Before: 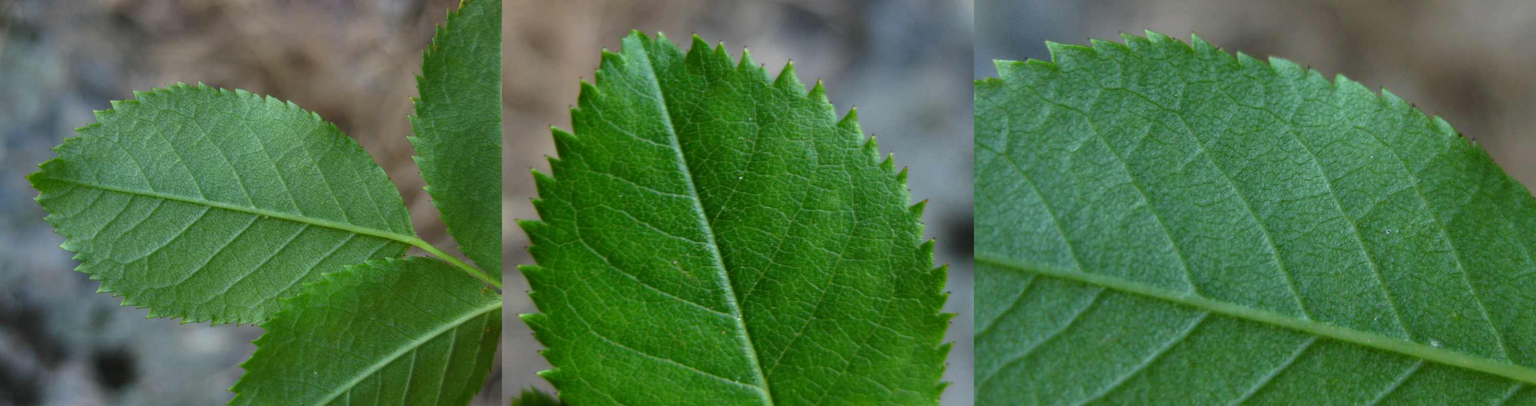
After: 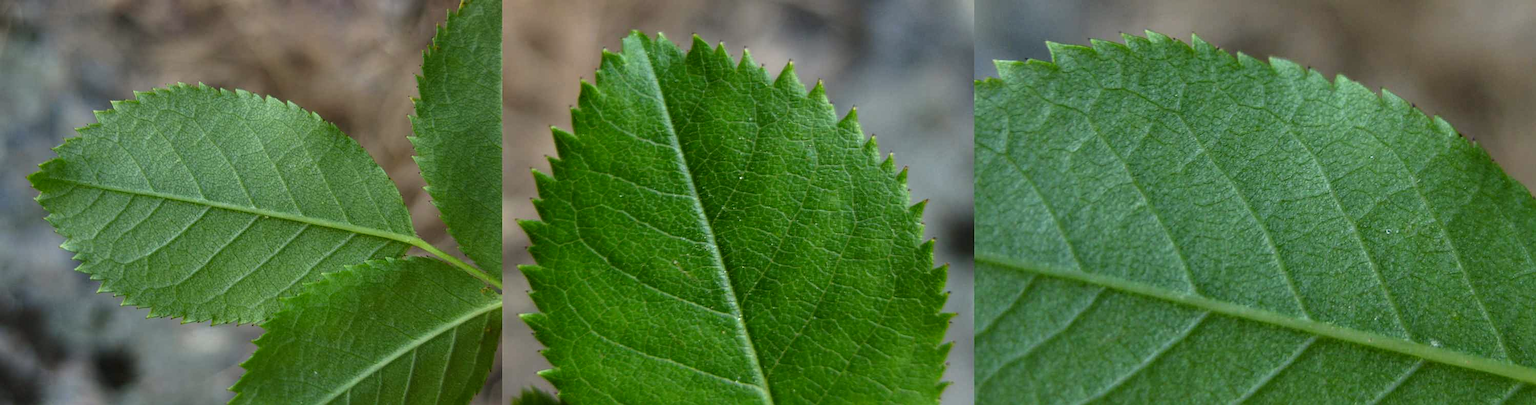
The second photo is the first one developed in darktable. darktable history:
color calibration: x 0.334, y 0.349, temperature 5449.36 K
local contrast: highlights 105%, shadows 100%, detail 120%, midtone range 0.2
sharpen: on, module defaults
